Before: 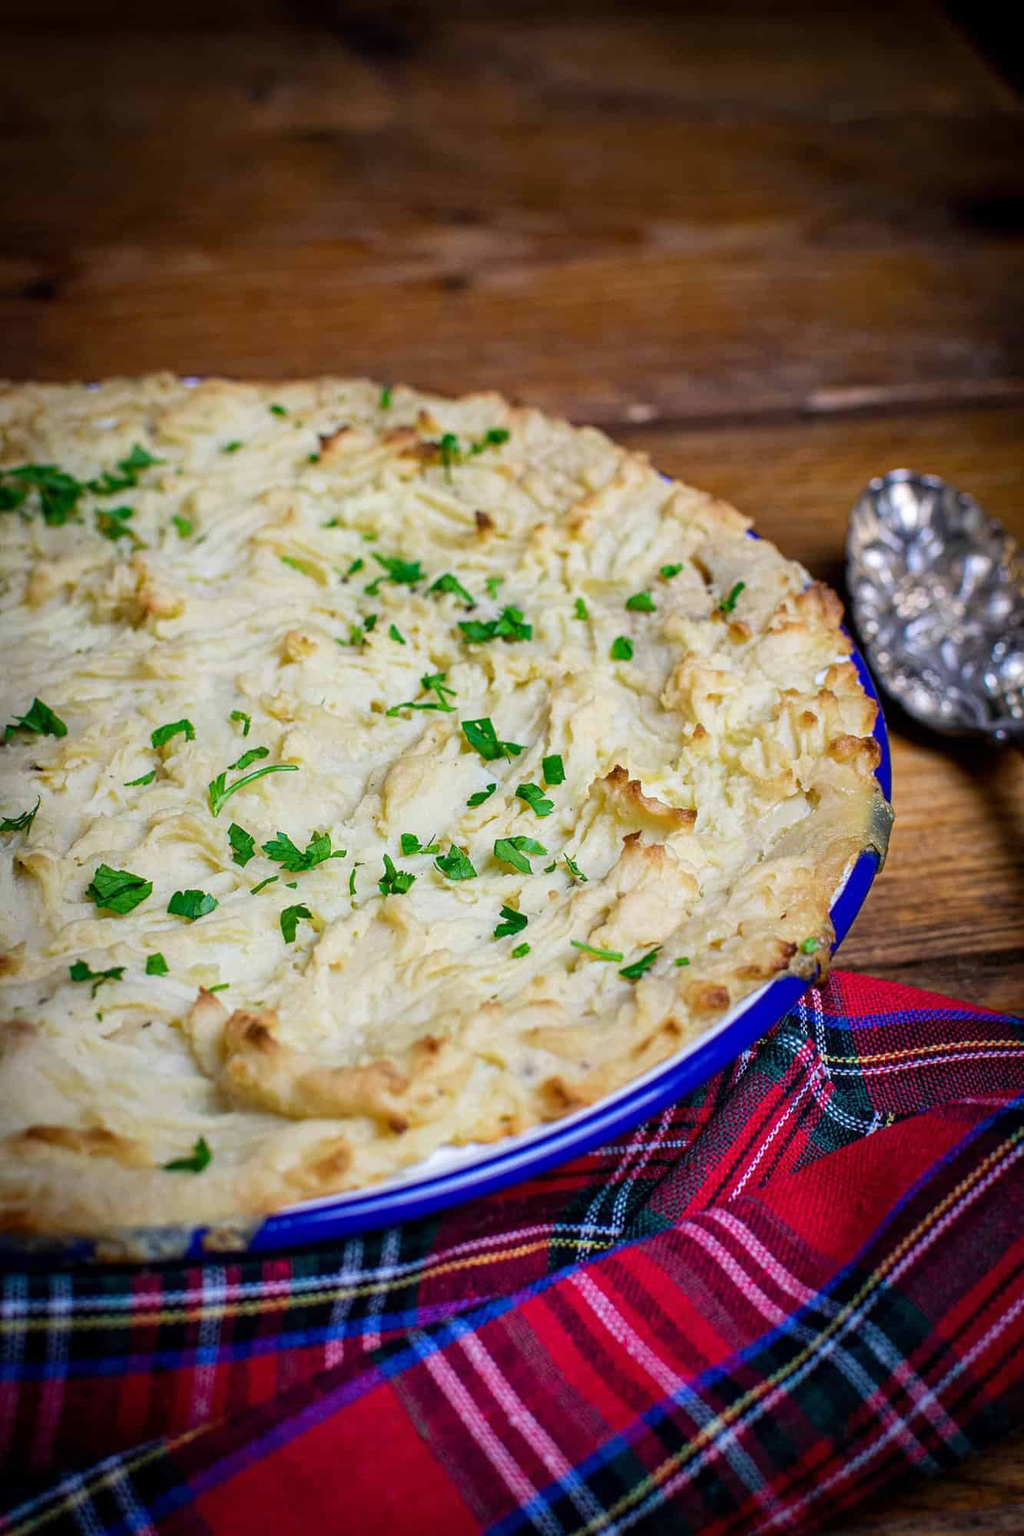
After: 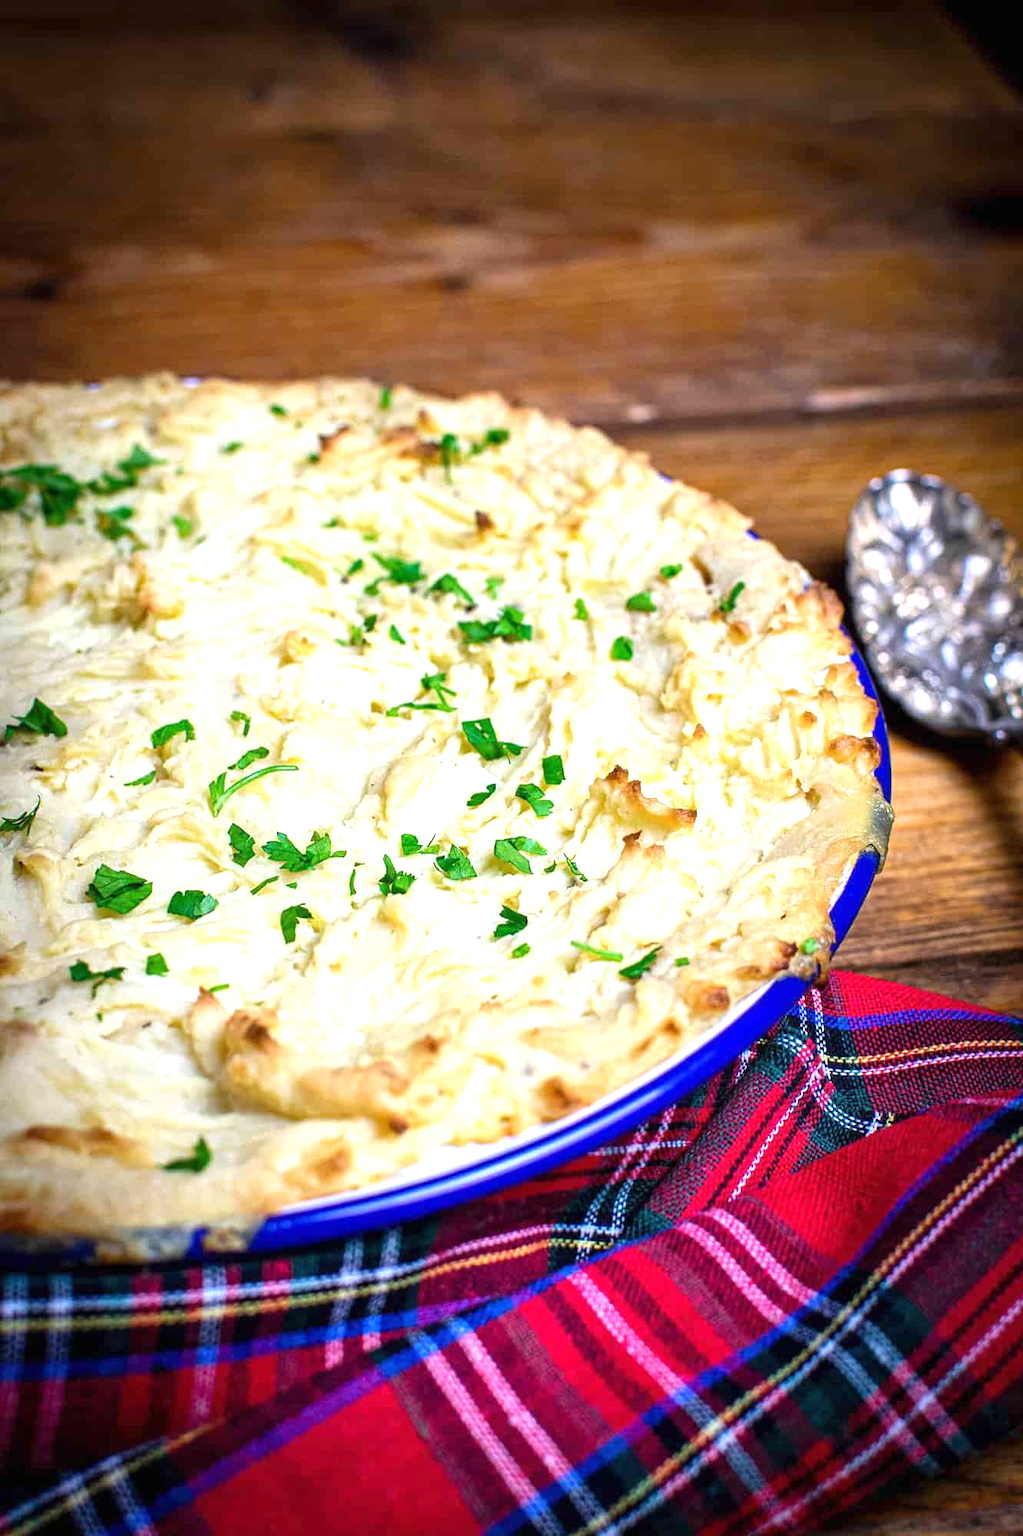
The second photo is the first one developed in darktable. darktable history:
exposure: black level correction 0, exposure 0.95 EV, compensate highlight preservation false
